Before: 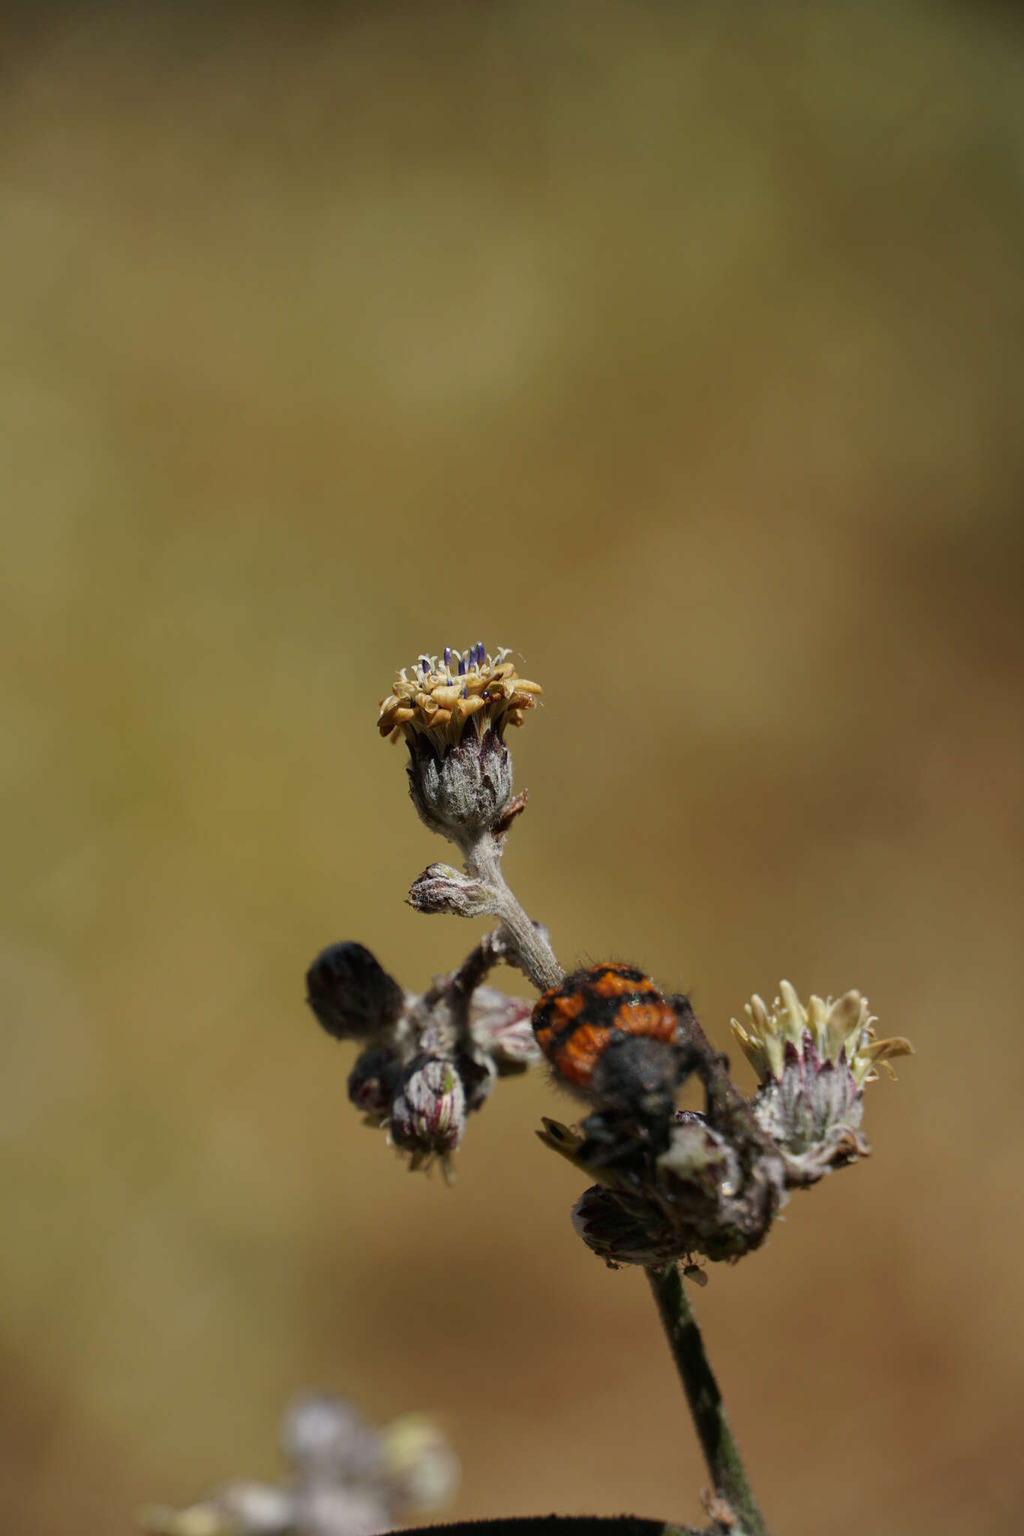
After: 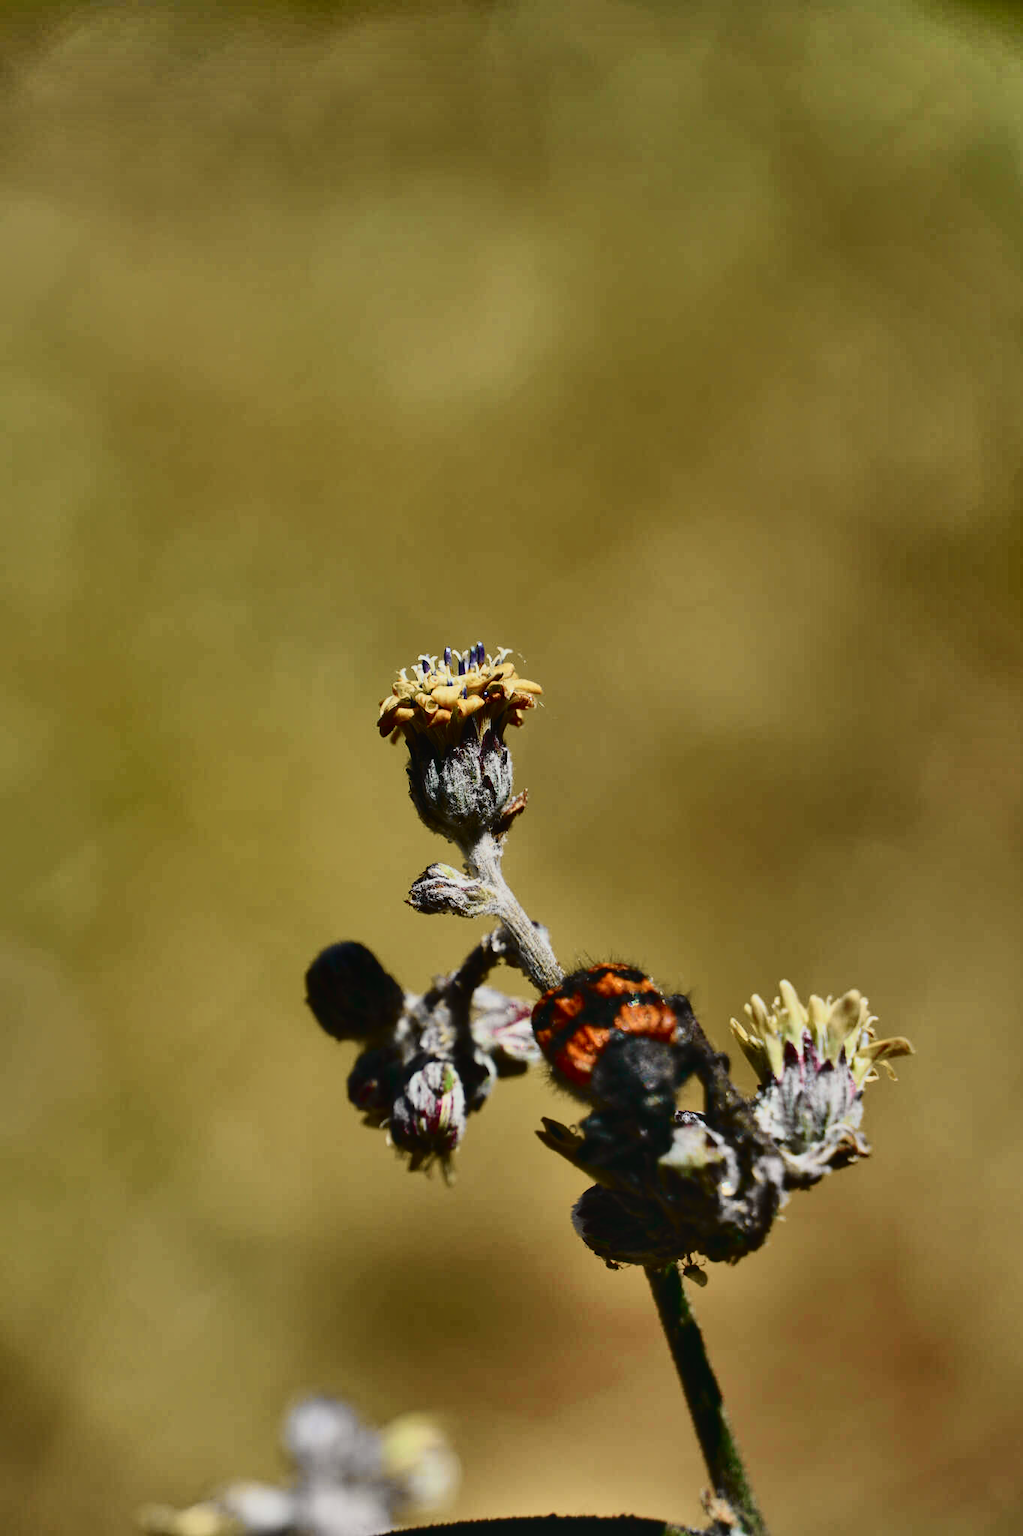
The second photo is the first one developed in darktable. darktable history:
tone curve: curves: ch0 [(0, 0.022) (0.114, 0.088) (0.282, 0.316) (0.446, 0.511) (0.613, 0.693) (0.786, 0.843) (0.999, 0.949)]; ch1 [(0, 0) (0.395, 0.343) (0.463, 0.427) (0.486, 0.474) (0.503, 0.5) (0.535, 0.522) (0.555, 0.566) (0.594, 0.614) (0.755, 0.793) (1, 1)]; ch2 [(0, 0) (0.369, 0.388) (0.449, 0.431) (0.501, 0.5) (0.528, 0.517) (0.561, 0.59) (0.612, 0.646) (0.697, 0.721) (1, 1)], color space Lab, independent channels, preserve colors none
contrast brightness saturation: contrast 0.294
shadows and highlights: radius 124.47, shadows 98.22, white point adjustment -2.88, highlights -98.97, shadows color adjustment 98.01%, highlights color adjustment 58.77%, soften with gaussian
